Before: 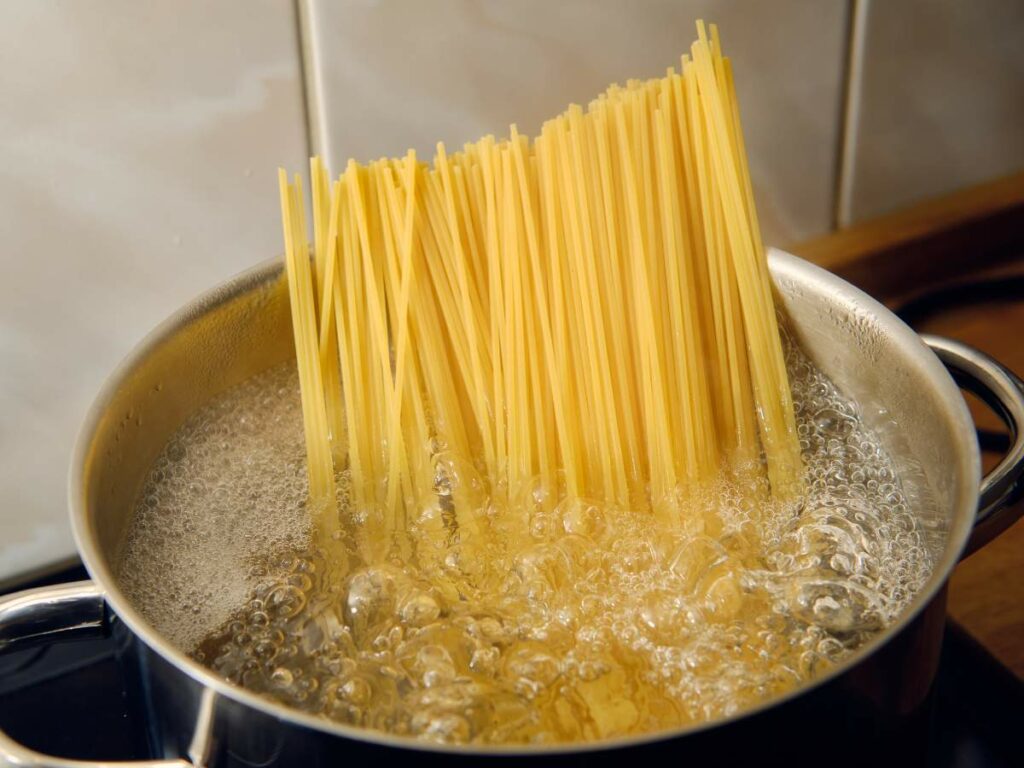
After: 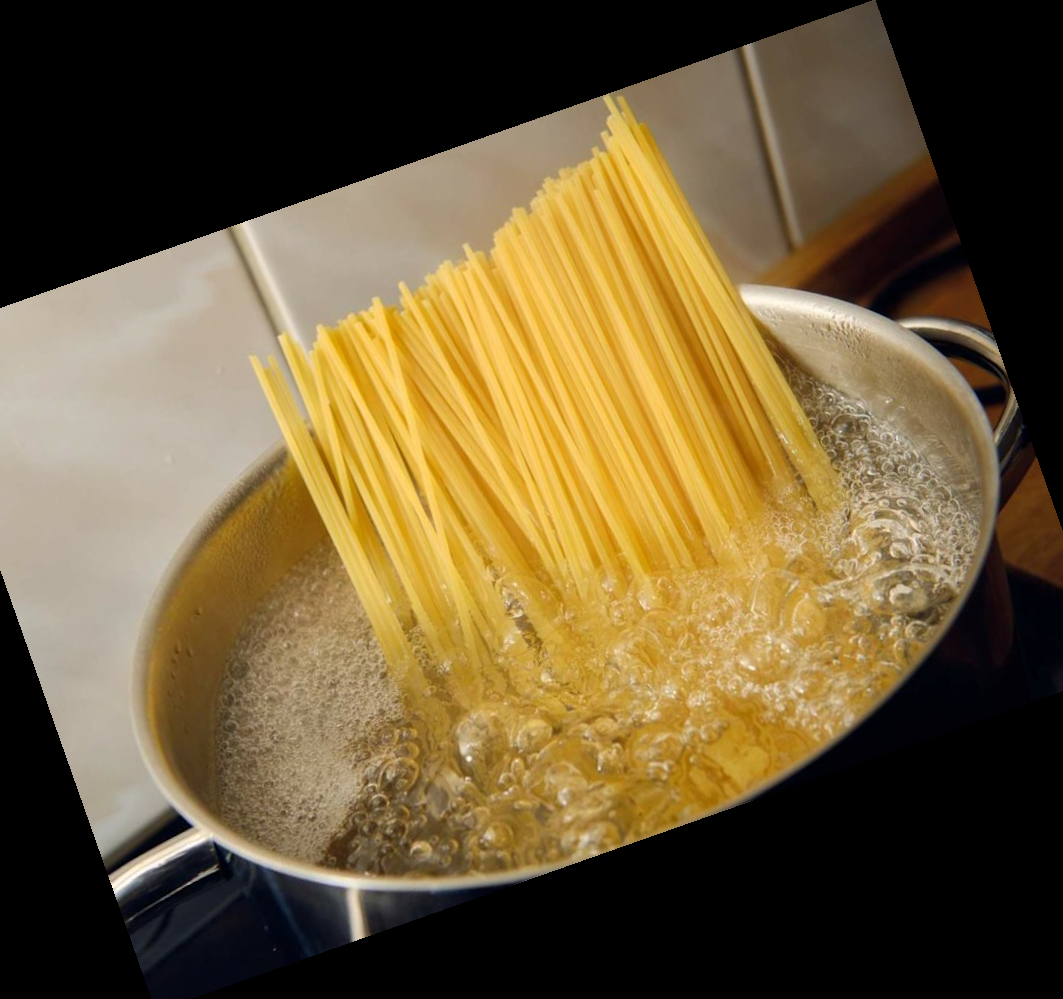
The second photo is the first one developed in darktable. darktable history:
crop and rotate: angle 19.43°, left 6.812%, right 4.125%, bottom 1.087%
rotate and perspective: rotation 0.679°, lens shift (horizontal) 0.136, crop left 0.009, crop right 0.991, crop top 0.078, crop bottom 0.95
